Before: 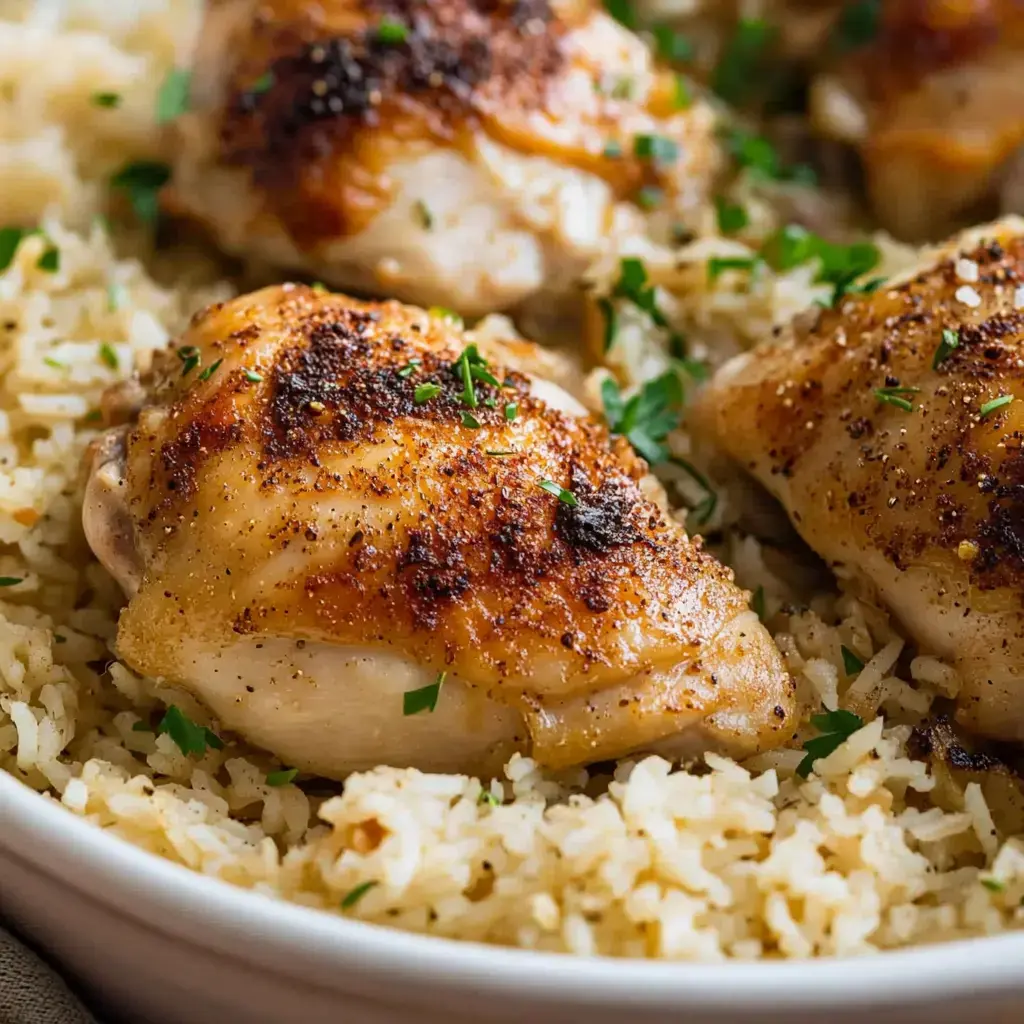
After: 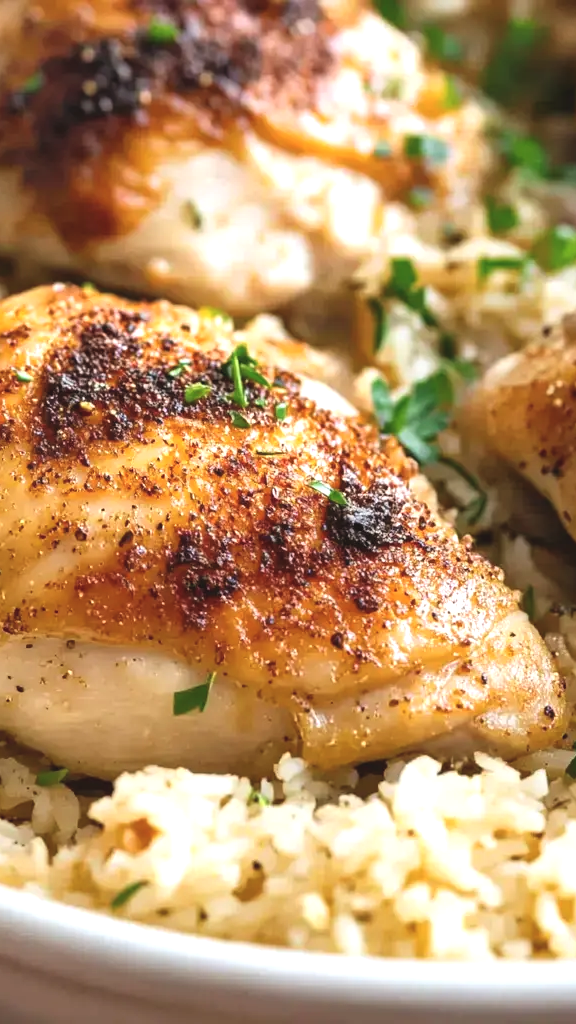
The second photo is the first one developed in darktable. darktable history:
crop and rotate: left 22.516%, right 21.234%
contrast brightness saturation: saturation -0.05
exposure: black level correction -0.005, exposure 0.622 EV, compensate highlight preservation false
